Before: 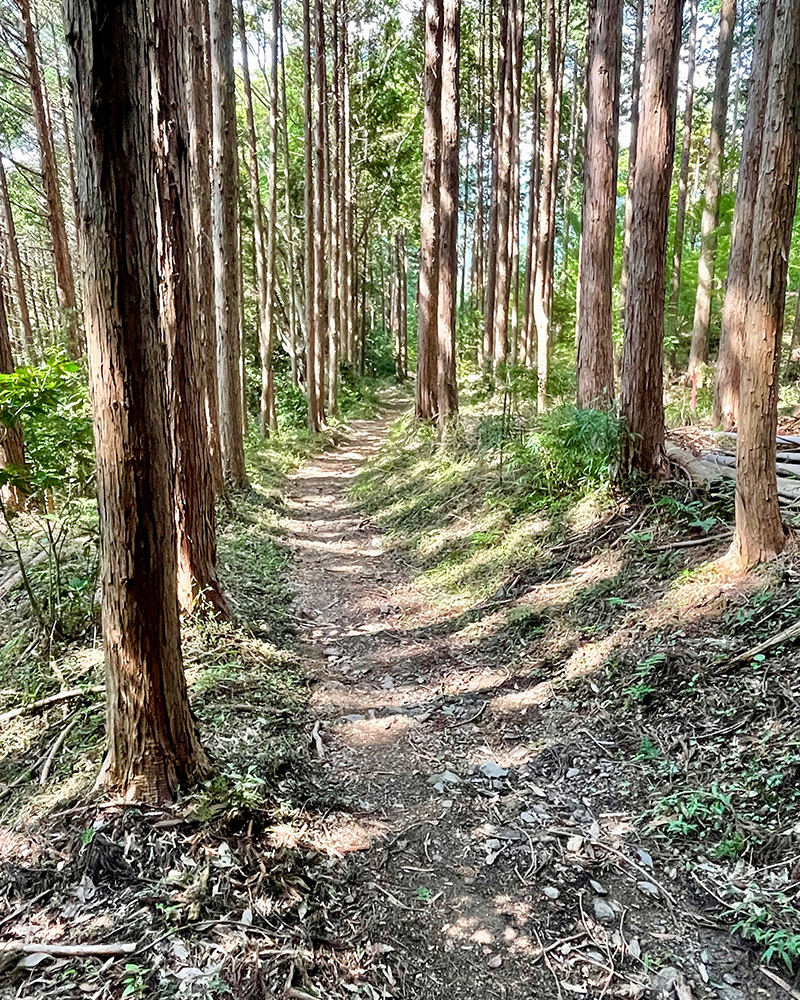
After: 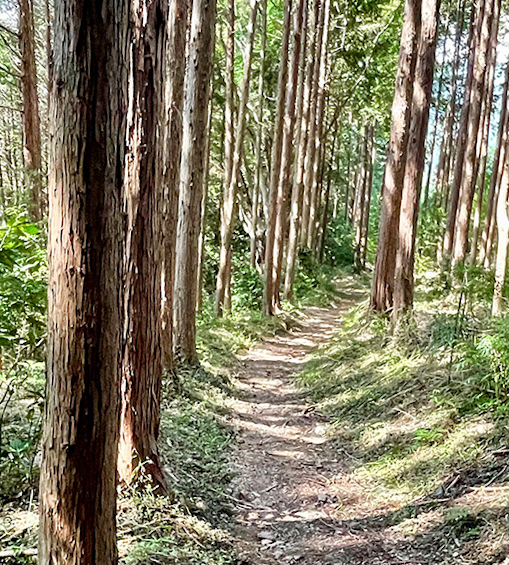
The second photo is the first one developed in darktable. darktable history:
crop and rotate: angle -4.99°, left 2.122%, top 6.945%, right 27.566%, bottom 30.519%
shadows and highlights: shadows 53, soften with gaussian
